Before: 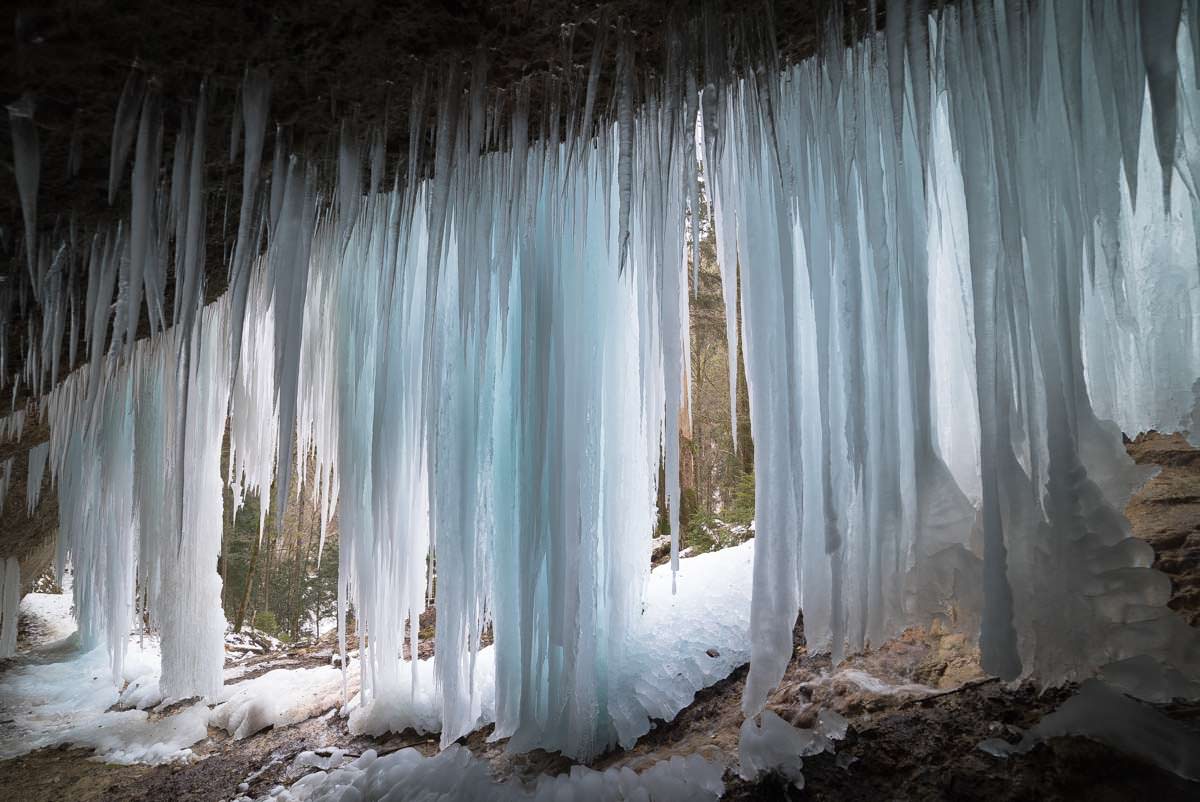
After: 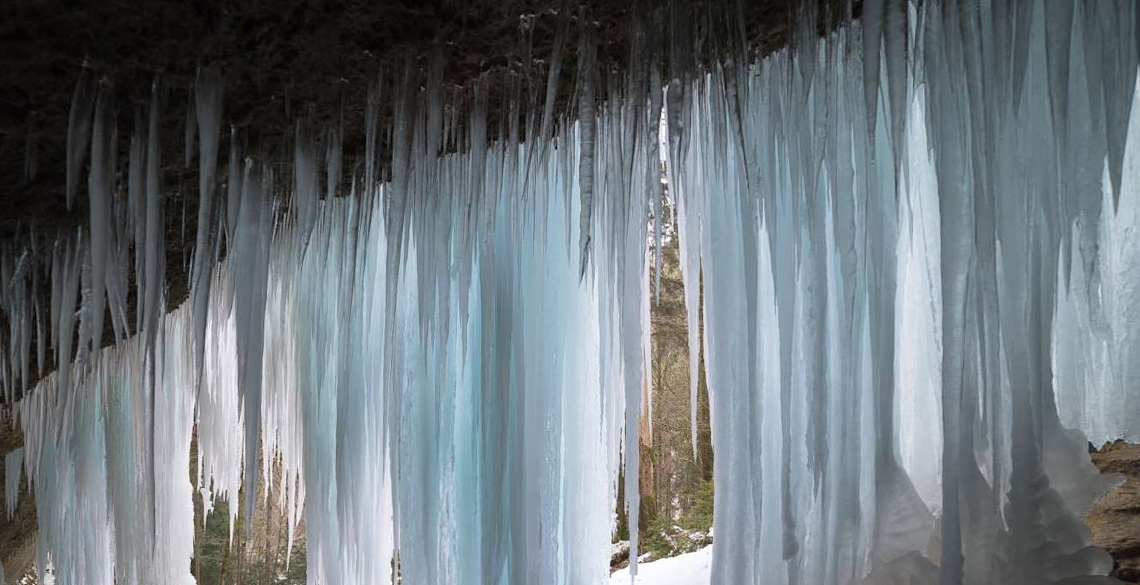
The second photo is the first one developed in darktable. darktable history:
crop: bottom 24.967%
rotate and perspective: rotation 0.074°, lens shift (vertical) 0.096, lens shift (horizontal) -0.041, crop left 0.043, crop right 0.952, crop top 0.024, crop bottom 0.979
